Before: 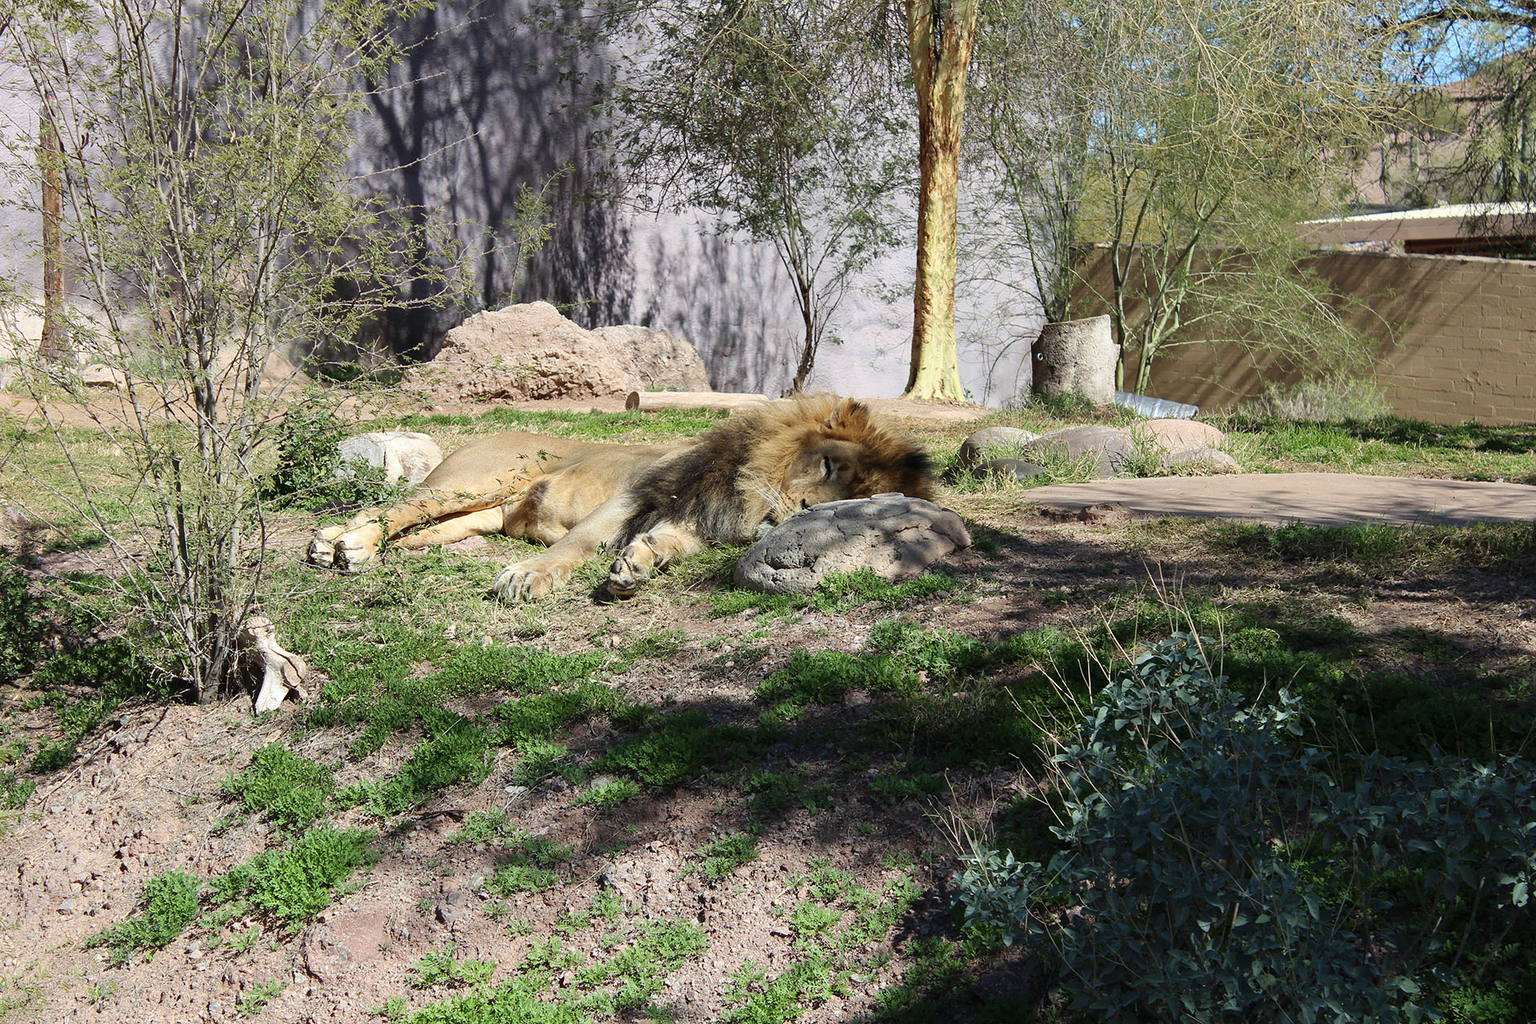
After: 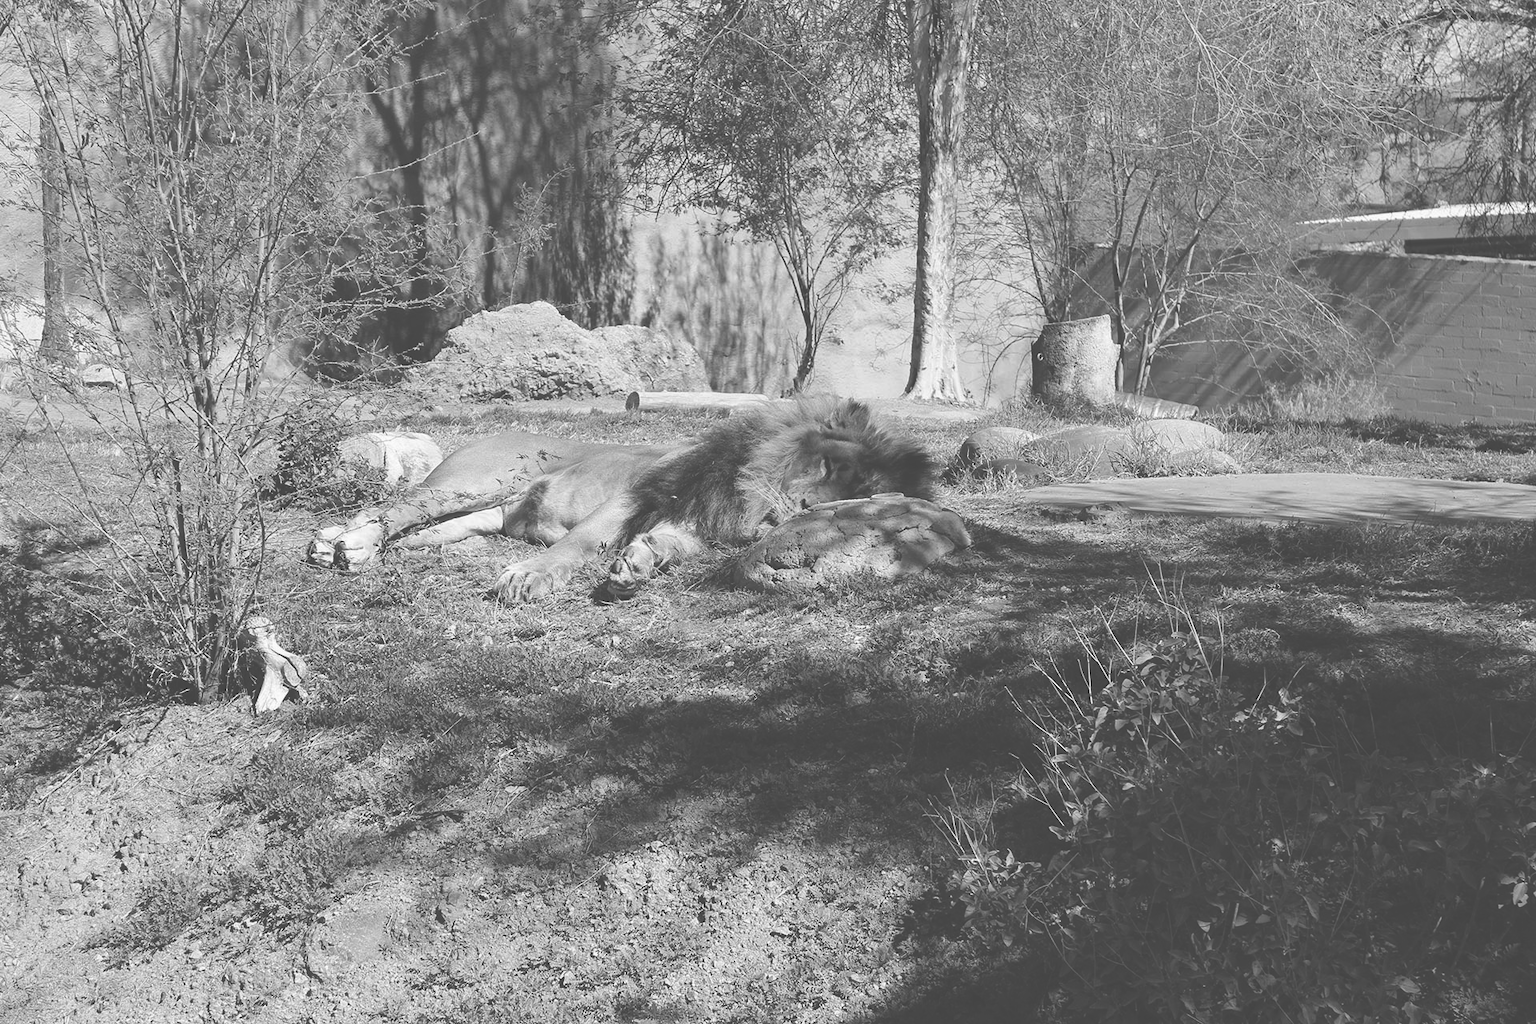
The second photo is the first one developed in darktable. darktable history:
monochrome: a 16.01, b -2.65, highlights 0.52
exposure: black level correction -0.062, exposure -0.05 EV, compensate highlight preservation false
